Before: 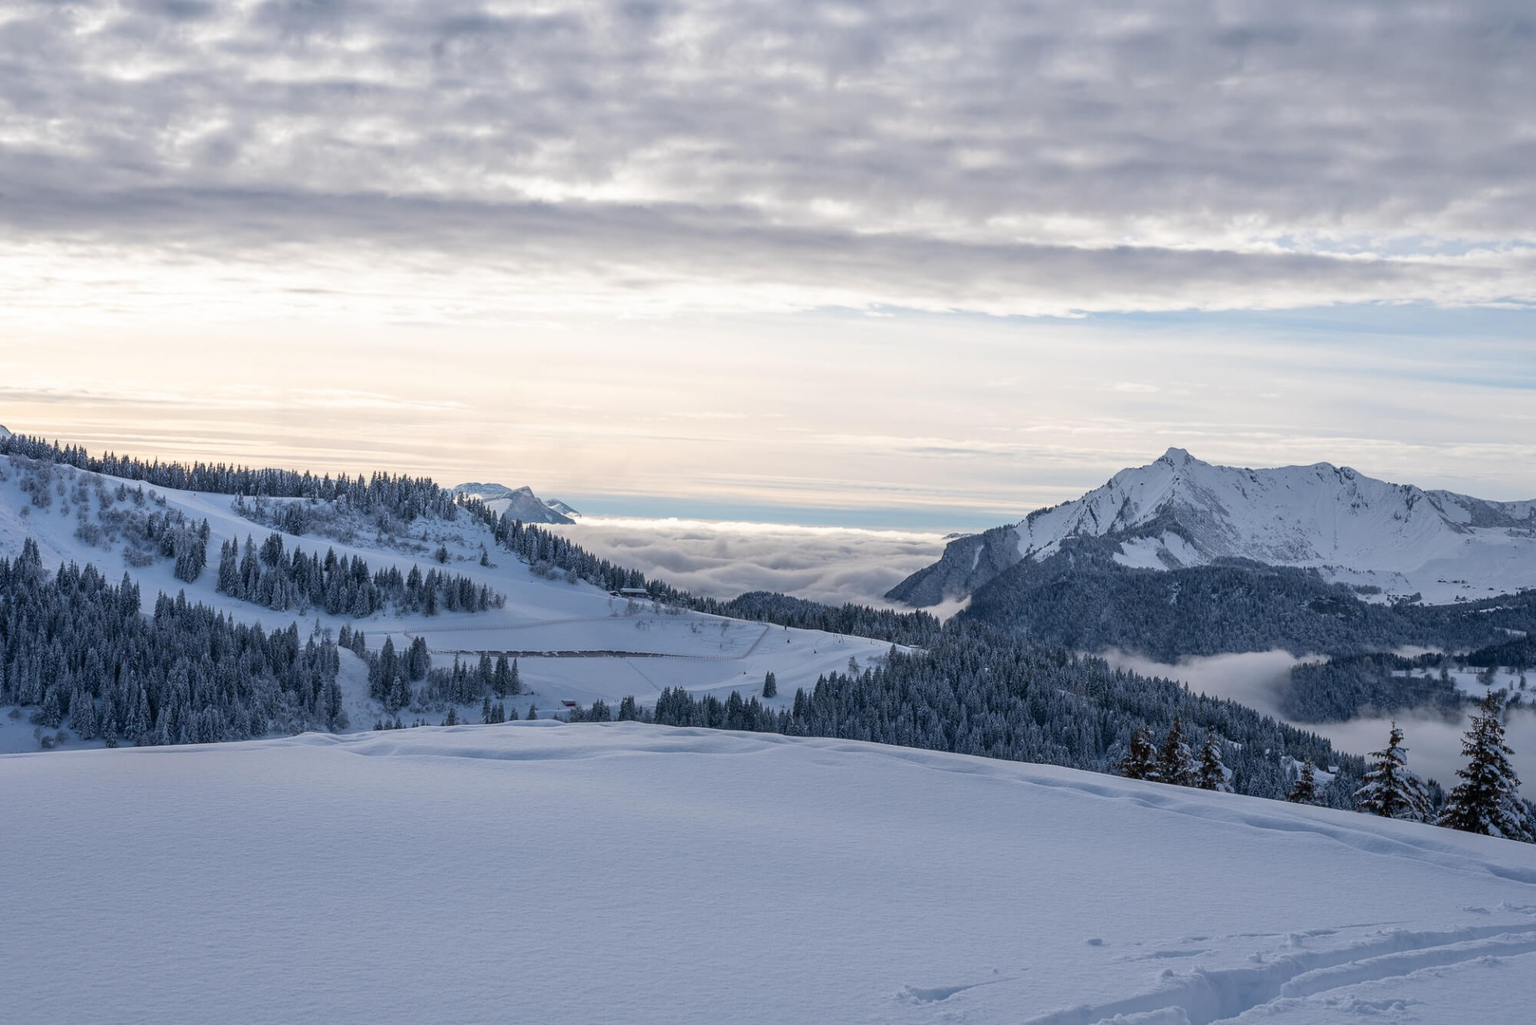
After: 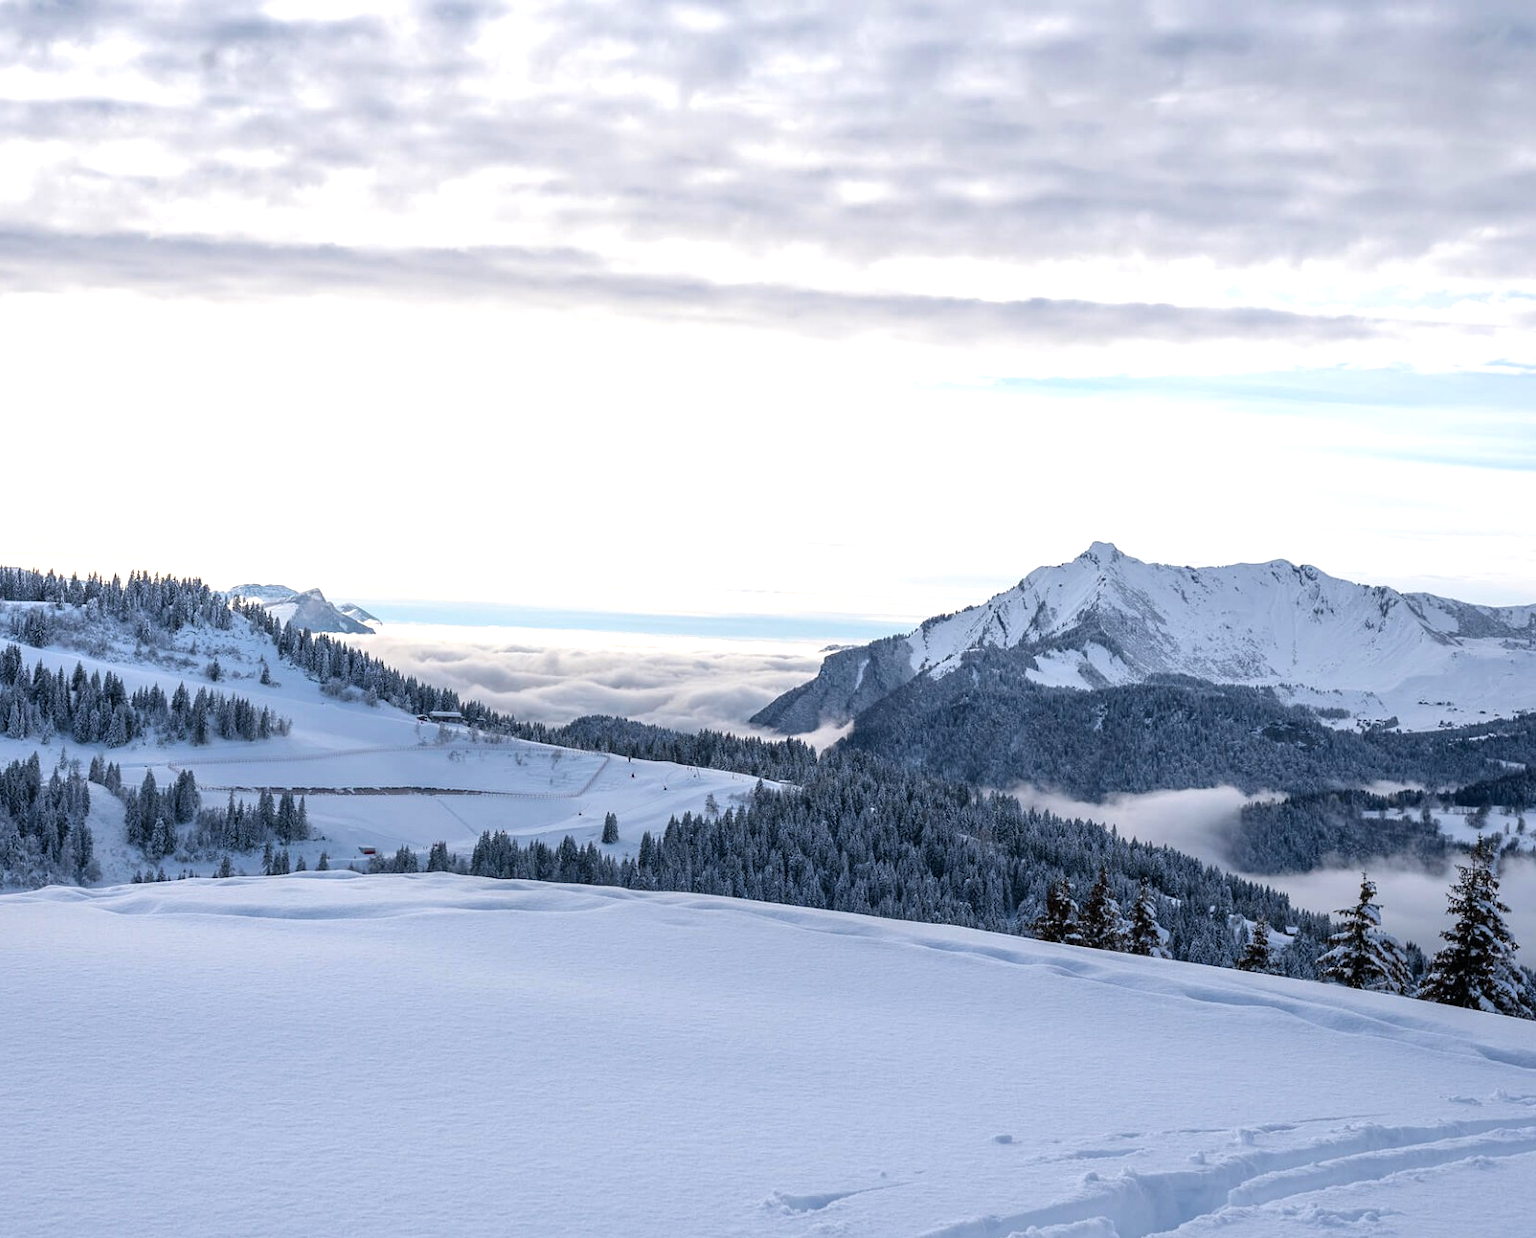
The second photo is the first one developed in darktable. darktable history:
crop: left 17.268%, bottom 0.017%
tone equalizer: -8 EV -0.746 EV, -7 EV -0.722 EV, -6 EV -0.595 EV, -5 EV -0.417 EV, -3 EV 0.376 EV, -2 EV 0.6 EV, -1 EV 0.695 EV, +0 EV 0.741 EV
